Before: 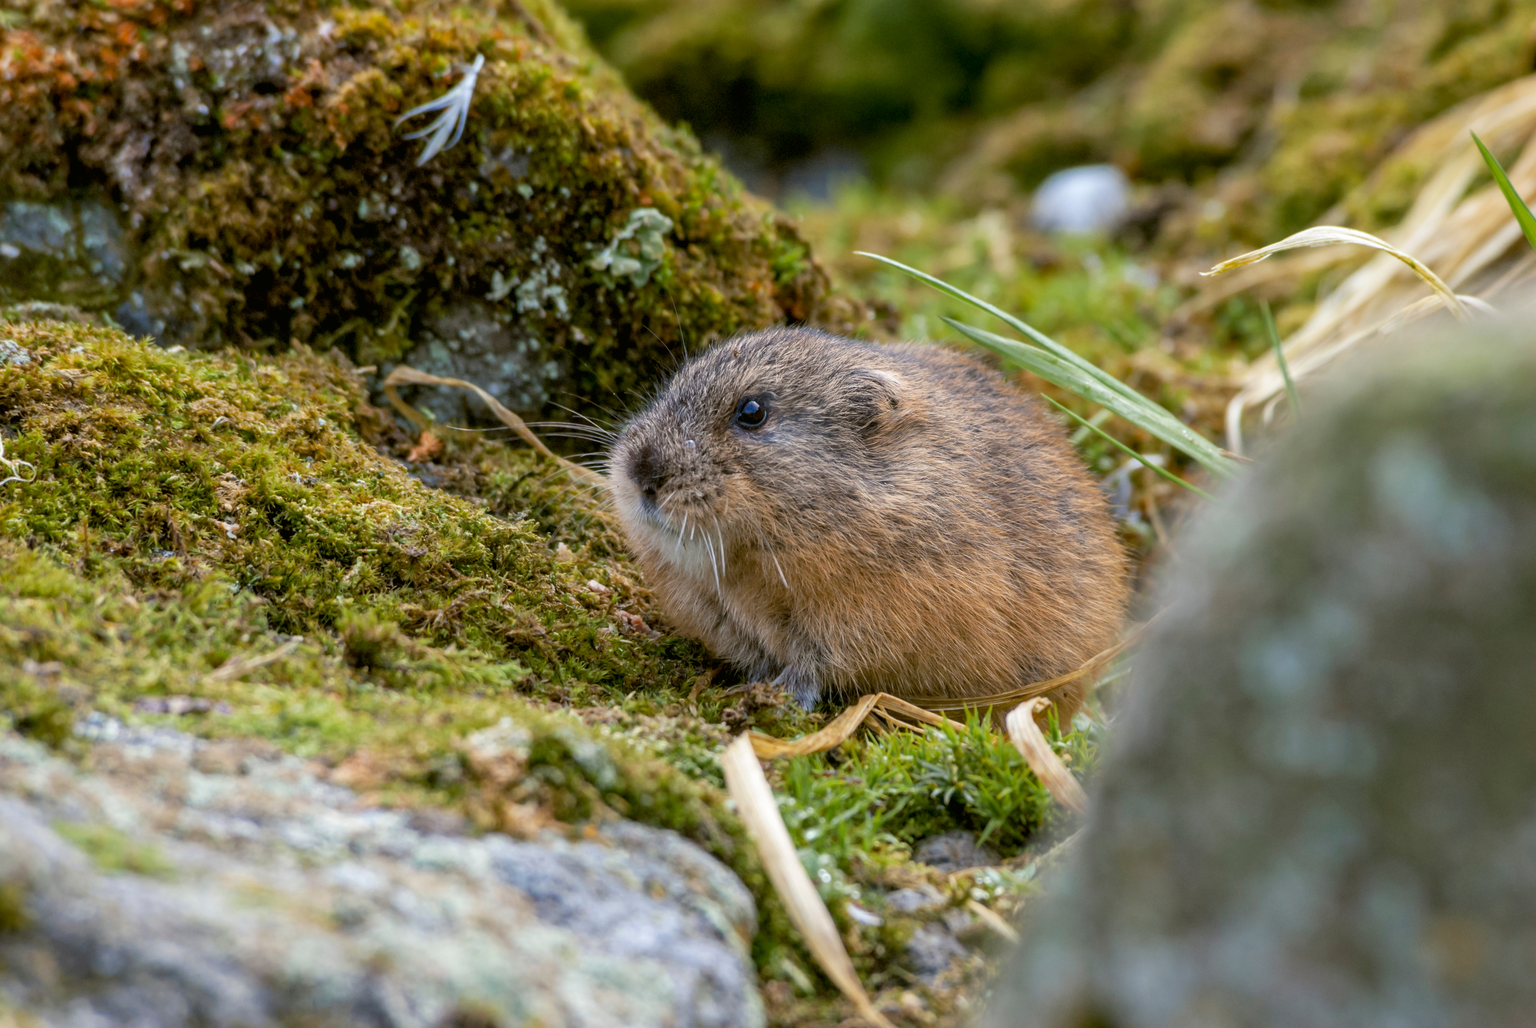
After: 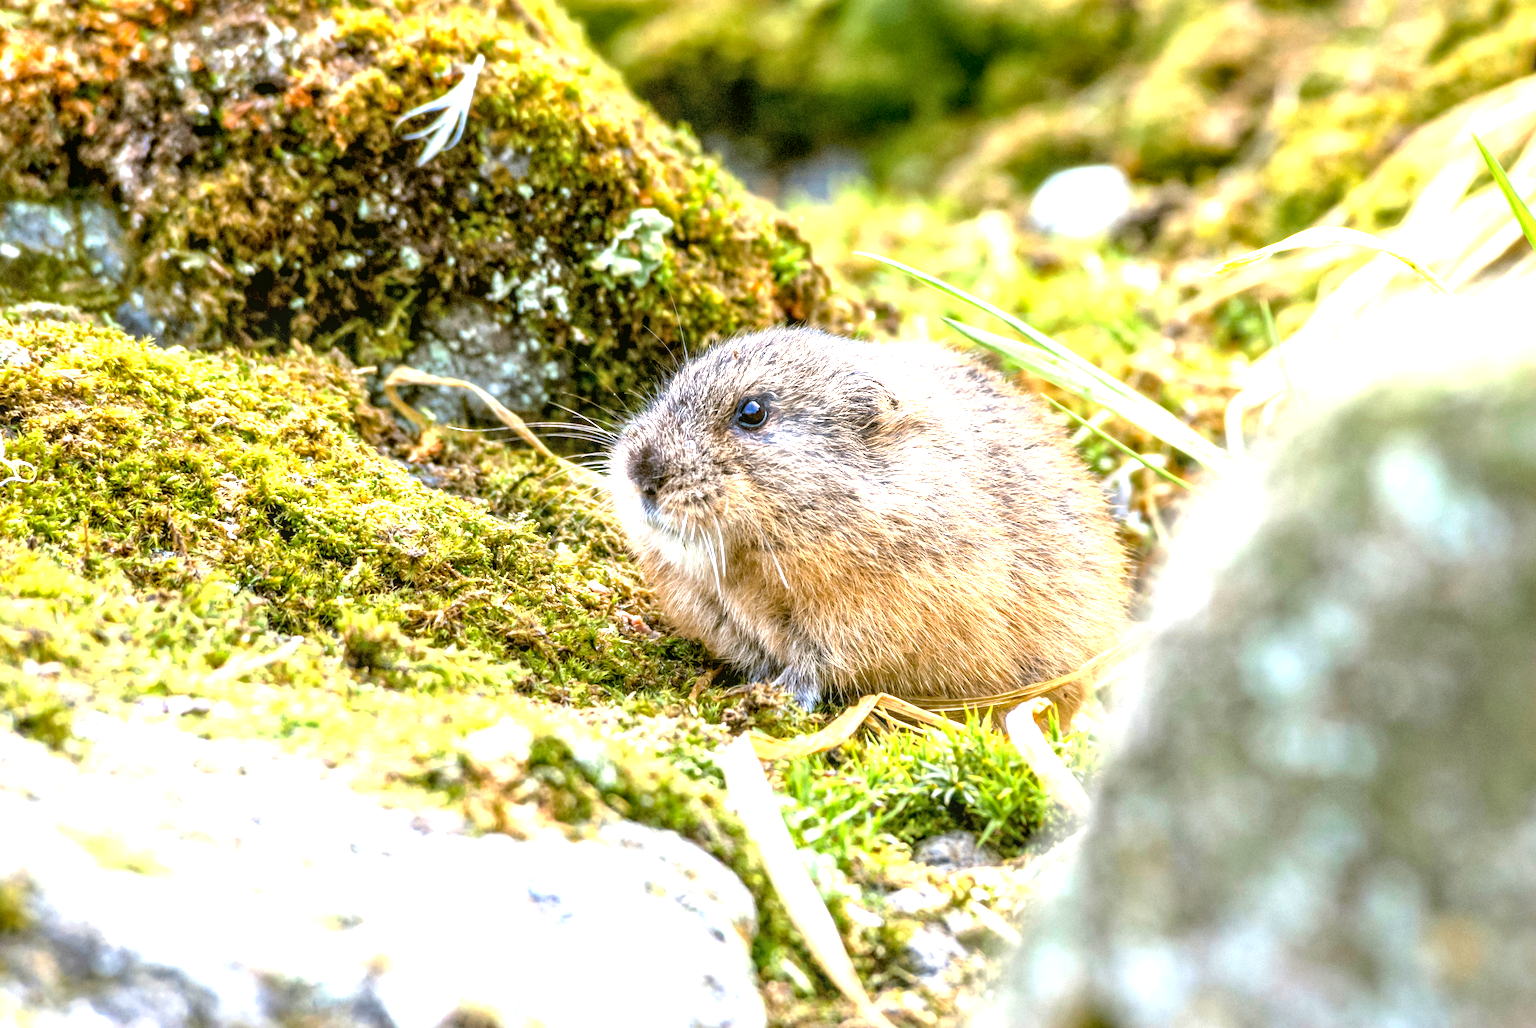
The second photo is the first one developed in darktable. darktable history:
local contrast: detail 130%
exposure: black level correction 0, exposure 1.952 EV, compensate highlight preservation false
shadows and highlights: shadows 25.32, highlights -23.16
